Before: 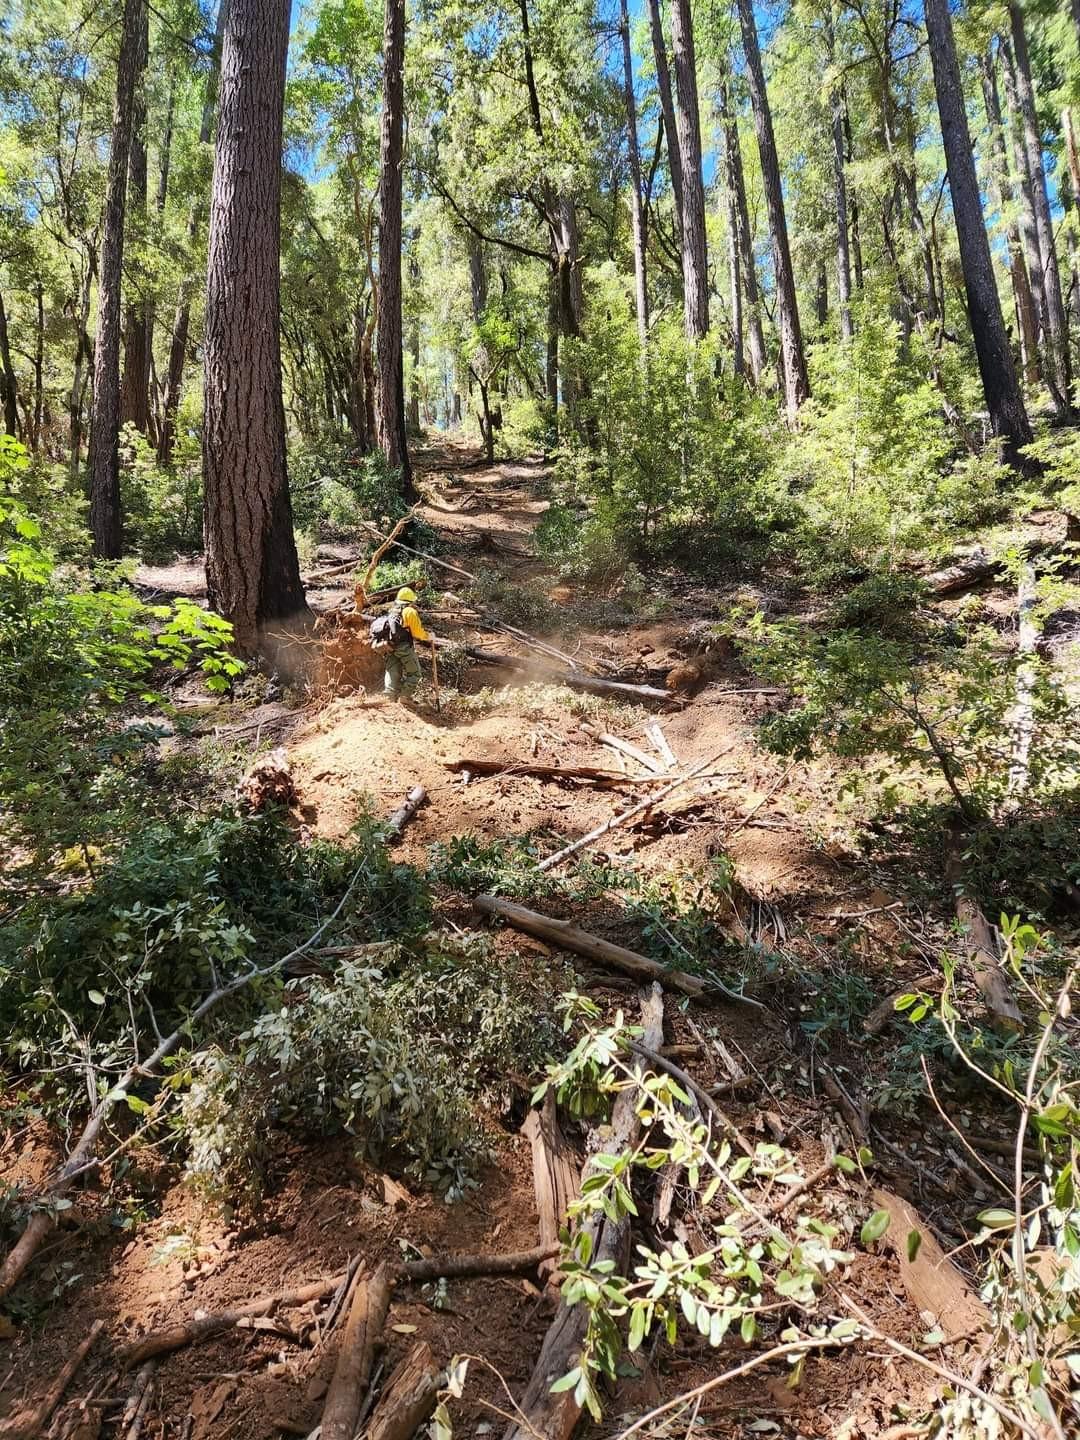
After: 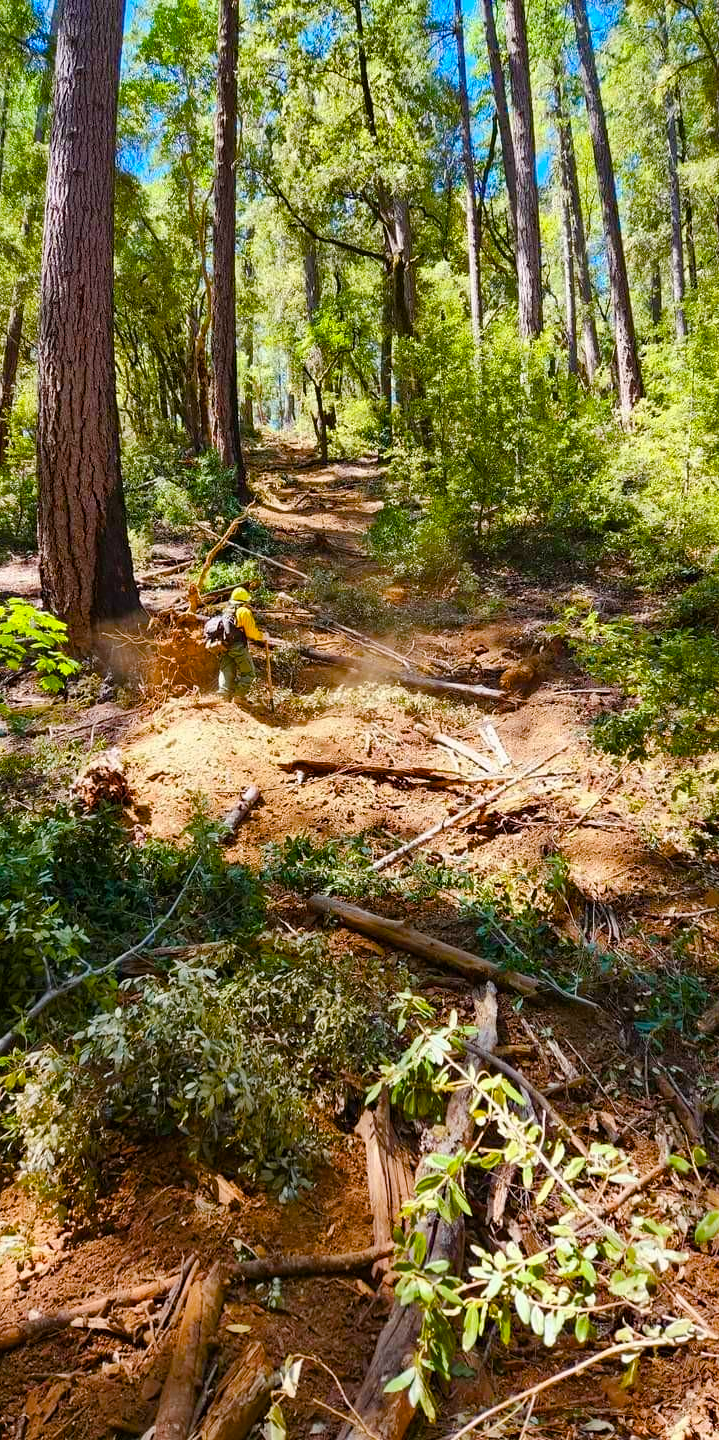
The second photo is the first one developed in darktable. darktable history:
crop: left 15.425%, right 17.913%
color balance rgb: linear chroma grading › shadows 9.519%, linear chroma grading › highlights 10.82%, linear chroma grading › global chroma 15.259%, linear chroma grading › mid-tones 14.865%, perceptual saturation grading › global saturation 20%, perceptual saturation grading › highlights -24.833%, perceptual saturation grading › shadows 49.931%, global vibrance 20%
